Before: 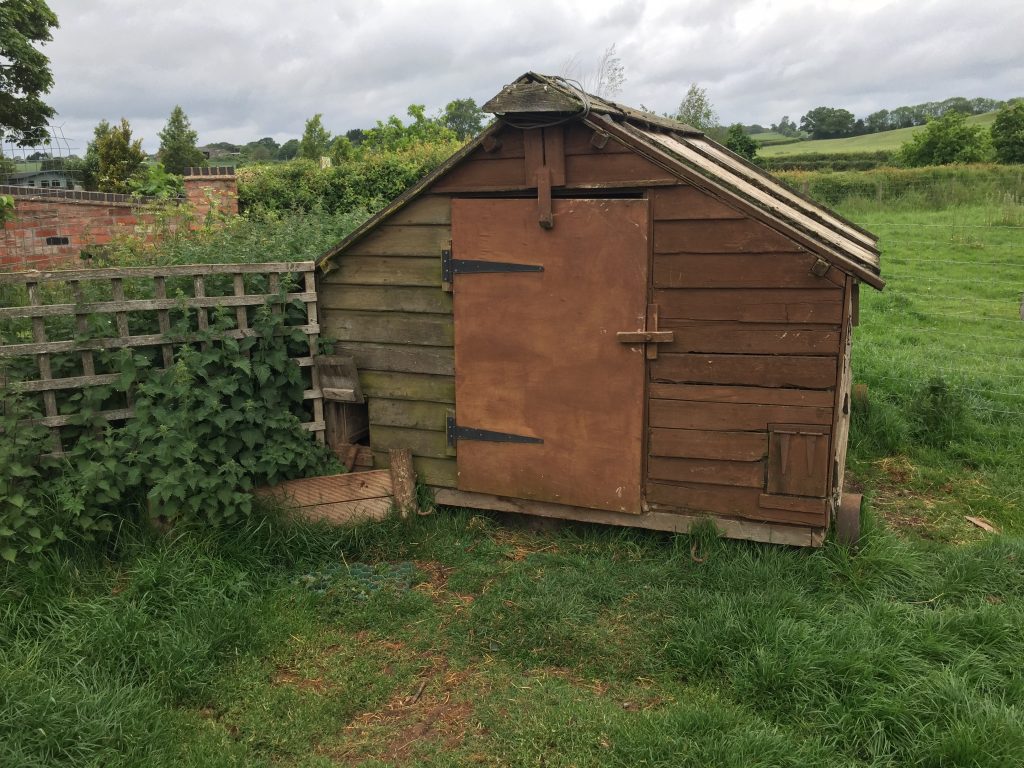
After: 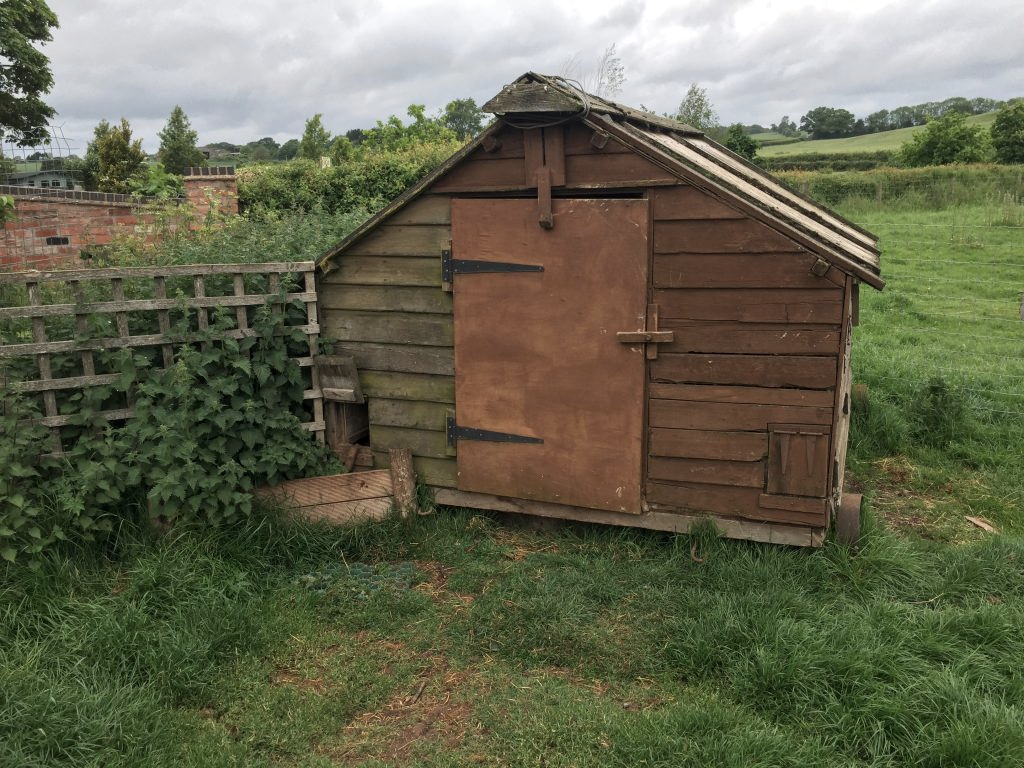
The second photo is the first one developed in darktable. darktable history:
color correction: saturation 0.85
local contrast: highlights 100%, shadows 100%, detail 120%, midtone range 0.2
